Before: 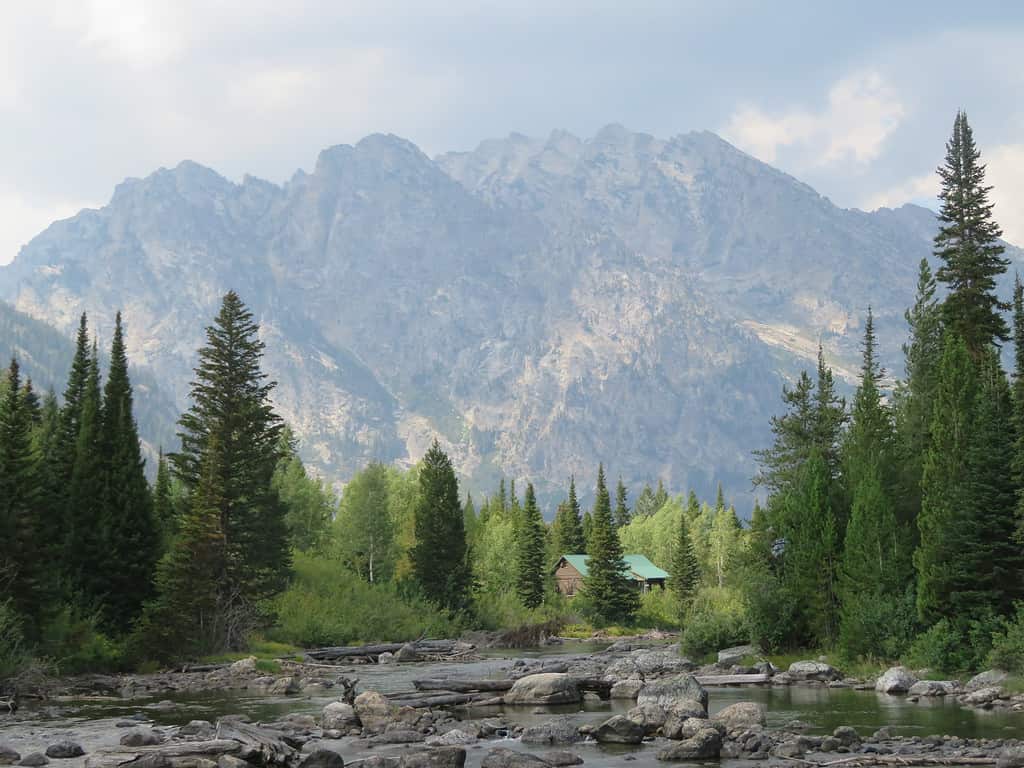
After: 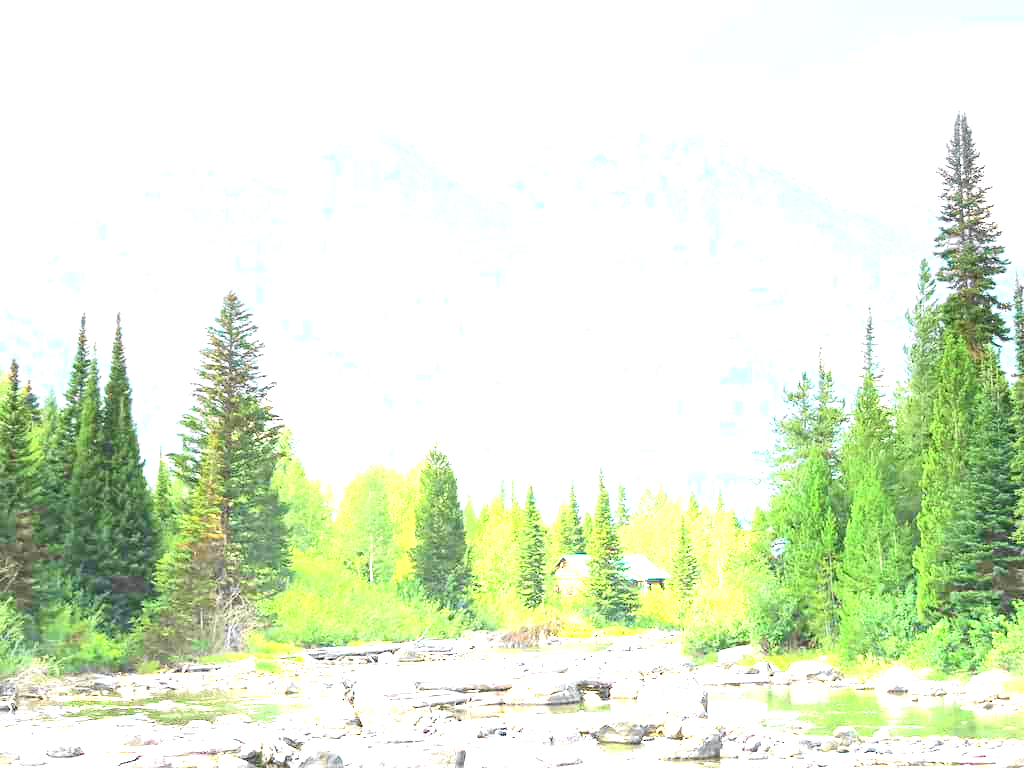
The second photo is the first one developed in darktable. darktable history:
graduated density: density -3.9 EV
tone curve: curves: ch0 [(0, 0) (0.071, 0.047) (0.266, 0.26) (0.491, 0.552) (0.753, 0.818) (1, 0.983)]; ch1 [(0, 0) (0.346, 0.307) (0.408, 0.369) (0.463, 0.443) (0.482, 0.493) (0.502, 0.5) (0.517, 0.518) (0.546, 0.576) (0.588, 0.643) (0.651, 0.709) (1, 1)]; ch2 [(0, 0) (0.346, 0.34) (0.434, 0.46) (0.485, 0.494) (0.5, 0.494) (0.517, 0.503) (0.535, 0.545) (0.583, 0.624) (0.625, 0.678) (1, 1)], color space Lab, independent channels, preserve colors none
exposure: black level correction 0, exposure 1.2 EV, compensate exposure bias true, compensate highlight preservation false
